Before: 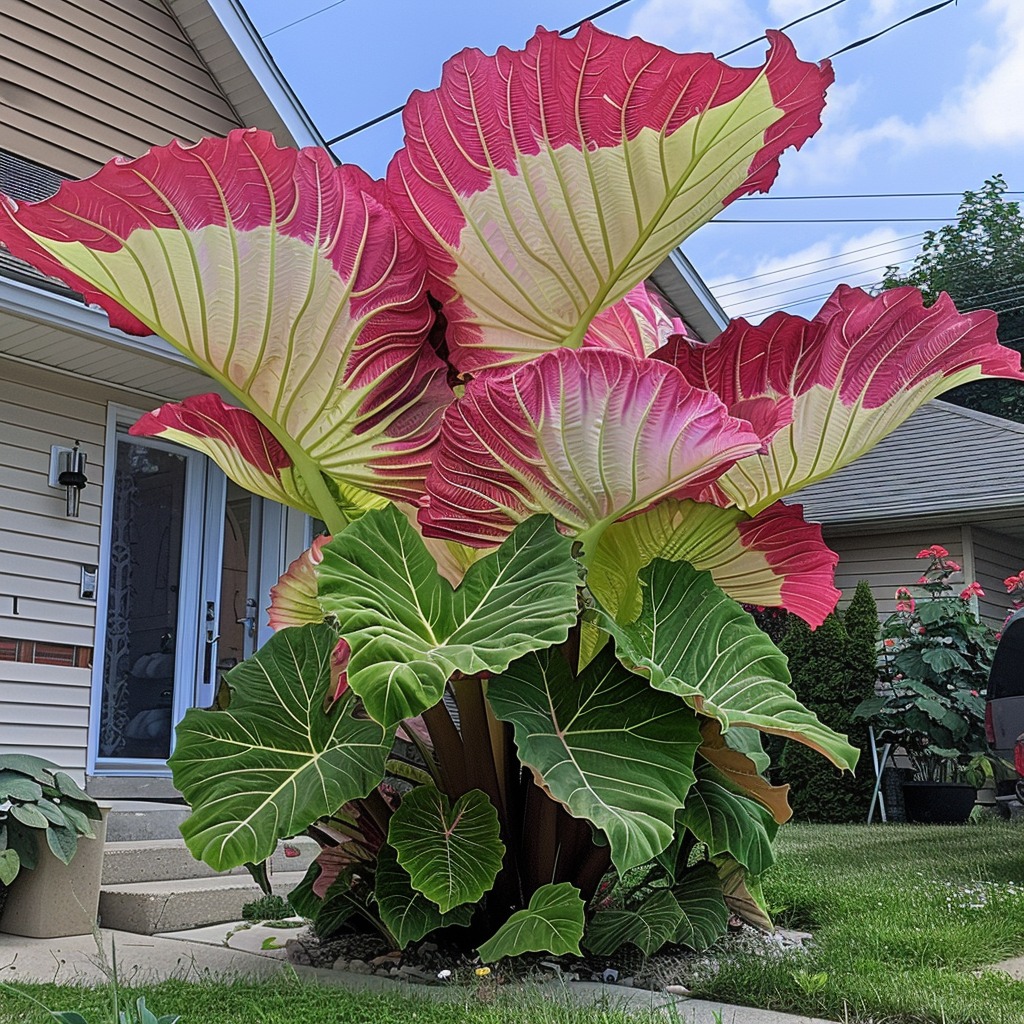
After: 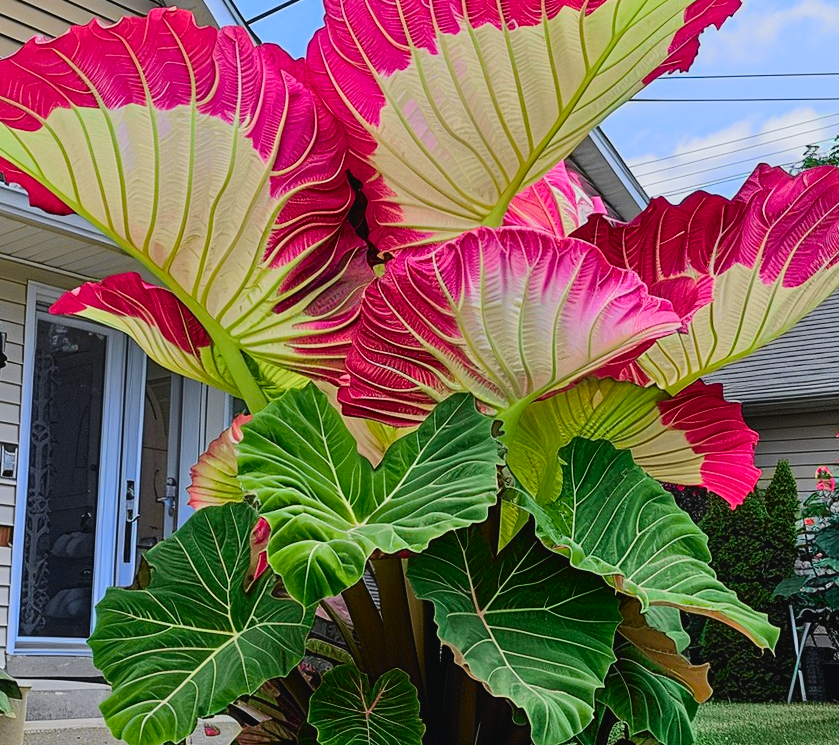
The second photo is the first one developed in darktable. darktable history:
color balance: input saturation 99%
color balance rgb: perceptual saturation grading › global saturation 30%, global vibrance 10%
crop: left 7.856%, top 11.836%, right 10.12%, bottom 15.387%
tone curve: curves: ch0 [(0, 0.023) (0.037, 0.04) (0.131, 0.128) (0.304, 0.331) (0.504, 0.584) (0.616, 0.687) (0.704, 0.764) (0.808, 0.823) (1, 1)]; ch1 [(0, 0) (0.301, 0.3) (0.477, 0.472) (0.493, 0.497) (0.508, 0.501) (0.544, 0.541) (0.563, 0.565) (0.626, 0.66) (0.721, 0.776) (1, 1)]; ch2 [(0, 0) (0.249, 0.216) (0.349, 0.343) (0.424, 0.442) (0.476, 0.483) (0.502, 0.5) (0.517, 0.519) (0.532, 0.553) (0.569, 0.587) (0.634, 0.628) (0.706, 0.729) (0.828, 0.742) (1, 0.9)], color space Lab, independent channels, preserve colors none
rotate and perspective: automatic cropping original format, crop left 0, crop top 0
exposure: exposure -0.157 EV, compensate highlight preservation false
